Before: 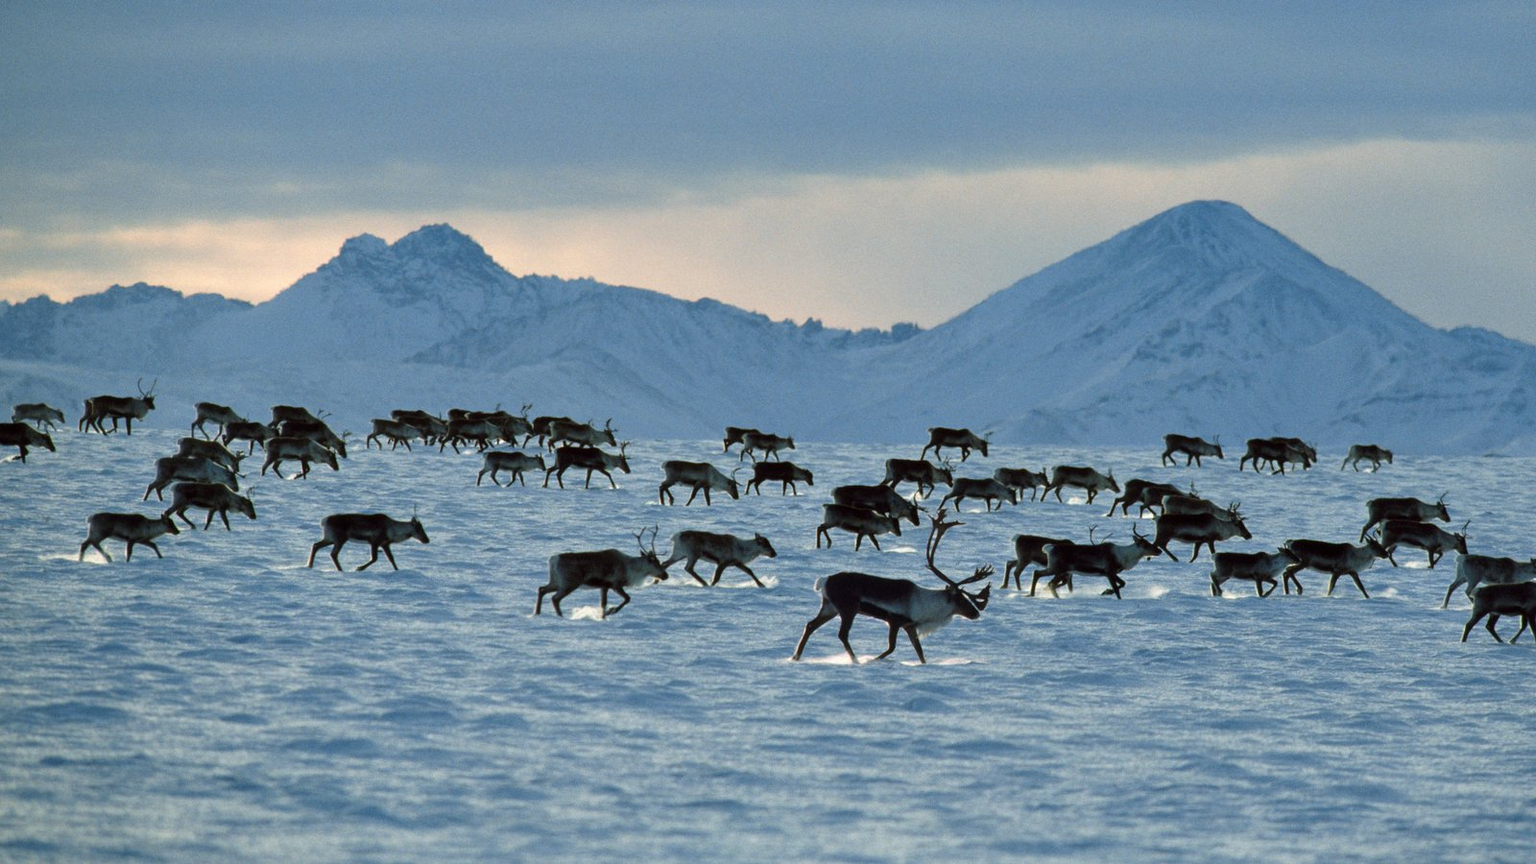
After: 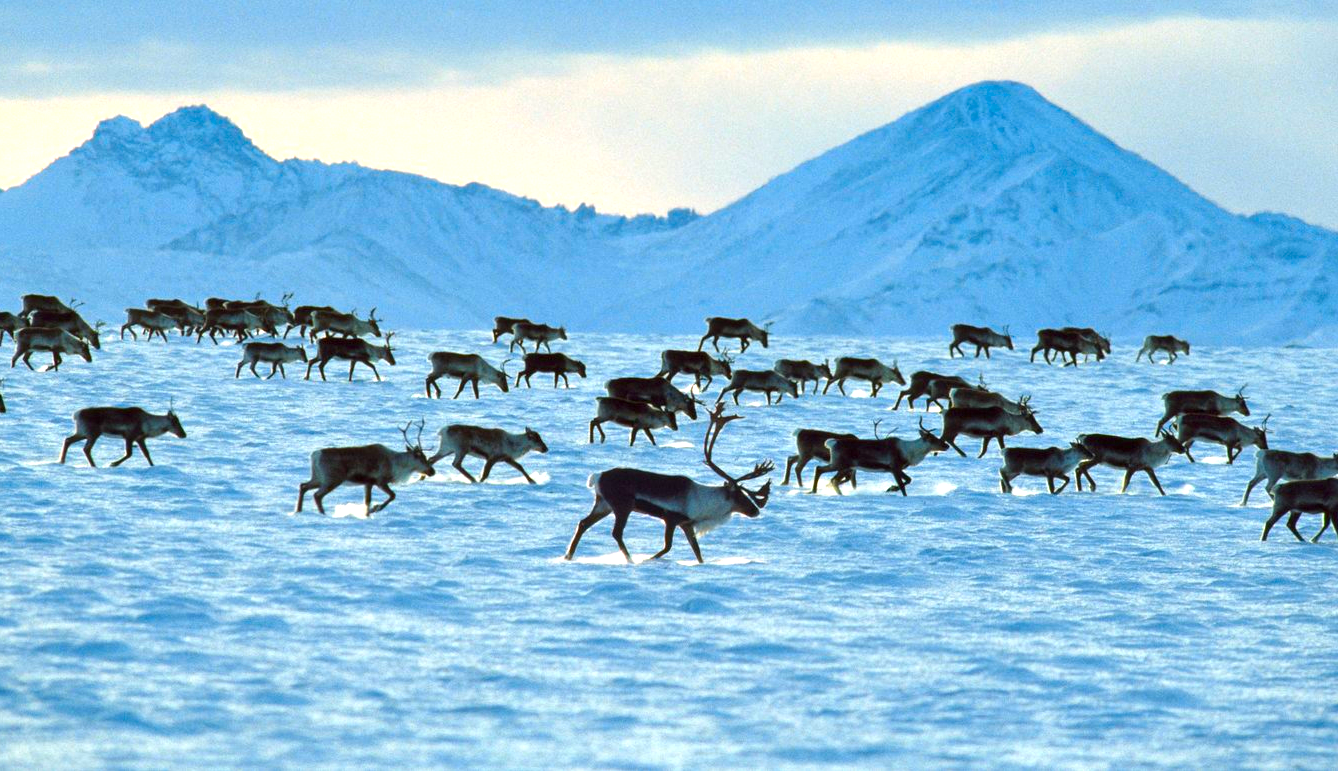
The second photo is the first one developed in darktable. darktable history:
crop: left 16.315%, top 14.246%
exposure: black level correction 0, exposure 0.95 EV, compensate exposure bias true, compensate highlight preservation false
color balance rgb: linear chroma grading › global chroma 15%, perceptual saturation grading › global saturation 30%
